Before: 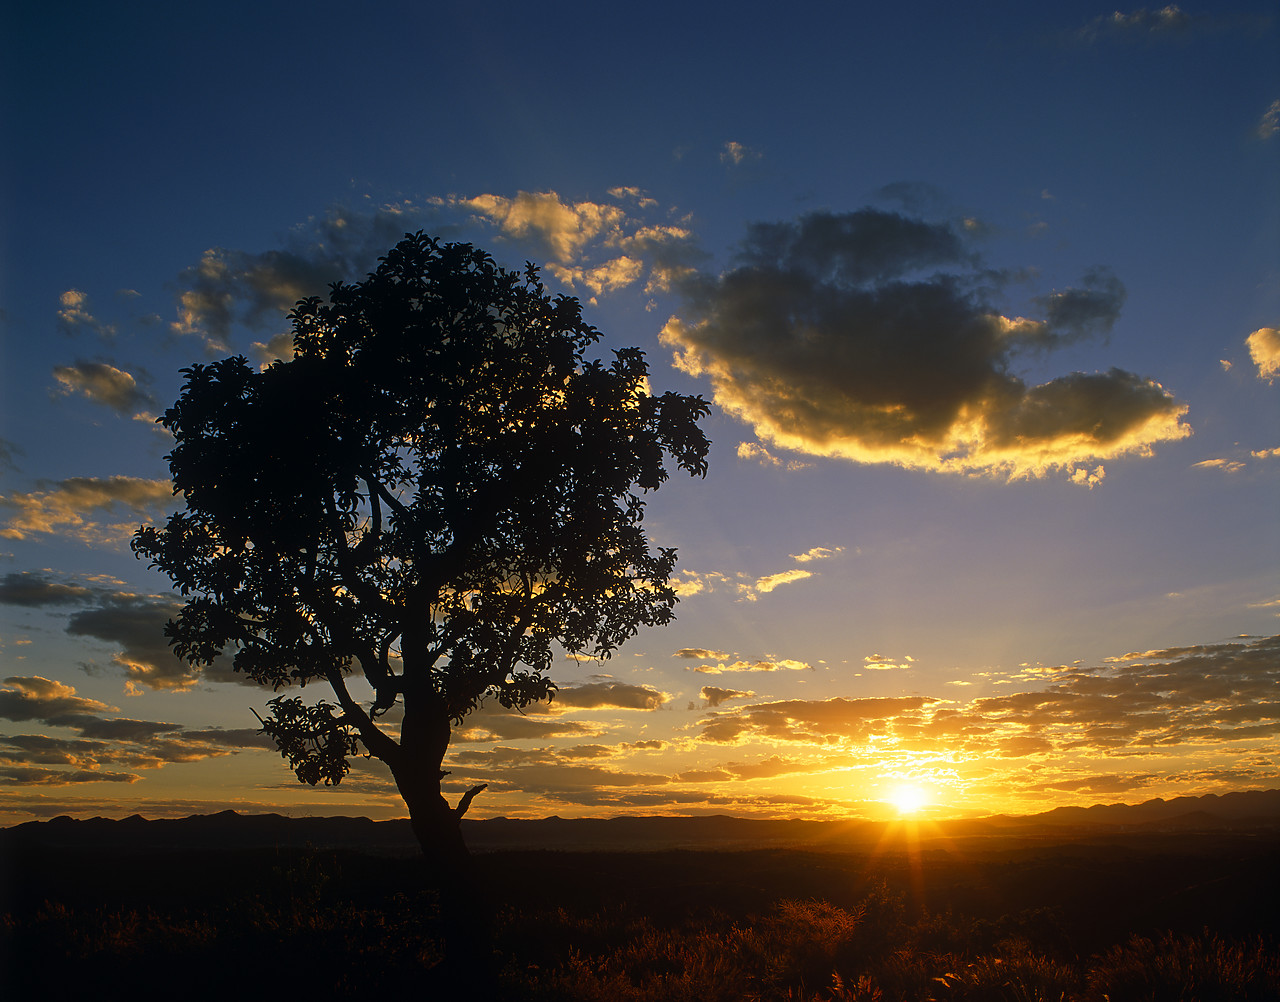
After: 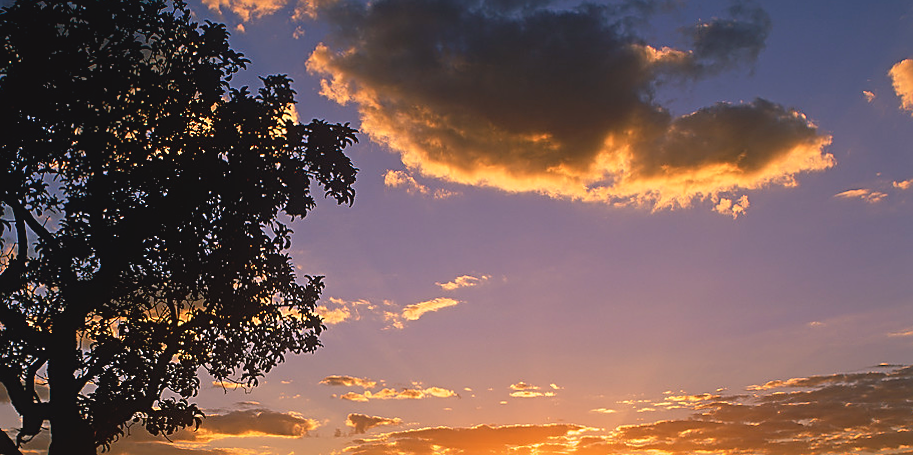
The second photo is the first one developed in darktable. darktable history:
crop and rotate: left 27.938%, top 27.046%, bottom 27.046%
color calibration: illuminant as shot in camera, x 0.358, y 0.373, temperature 4628.91 K
contrast brightness saturation: contrast -0.1, saturation -0.1
rotate and perspective: rotation 0.174°, lens shift (vertical) 0.013, lens shift (horizontal) 0.019, shear 0.001, automatic cropping original format, crop left 0.007, crop right 0.991, crop top 0.016, crop bottom 0.997
shadows and highlights: shadows 10, white point adjustment 1, highlights -40
color correction: highlights a* 14.52, highlights b* 4.84
sharpen: on, module defaults
